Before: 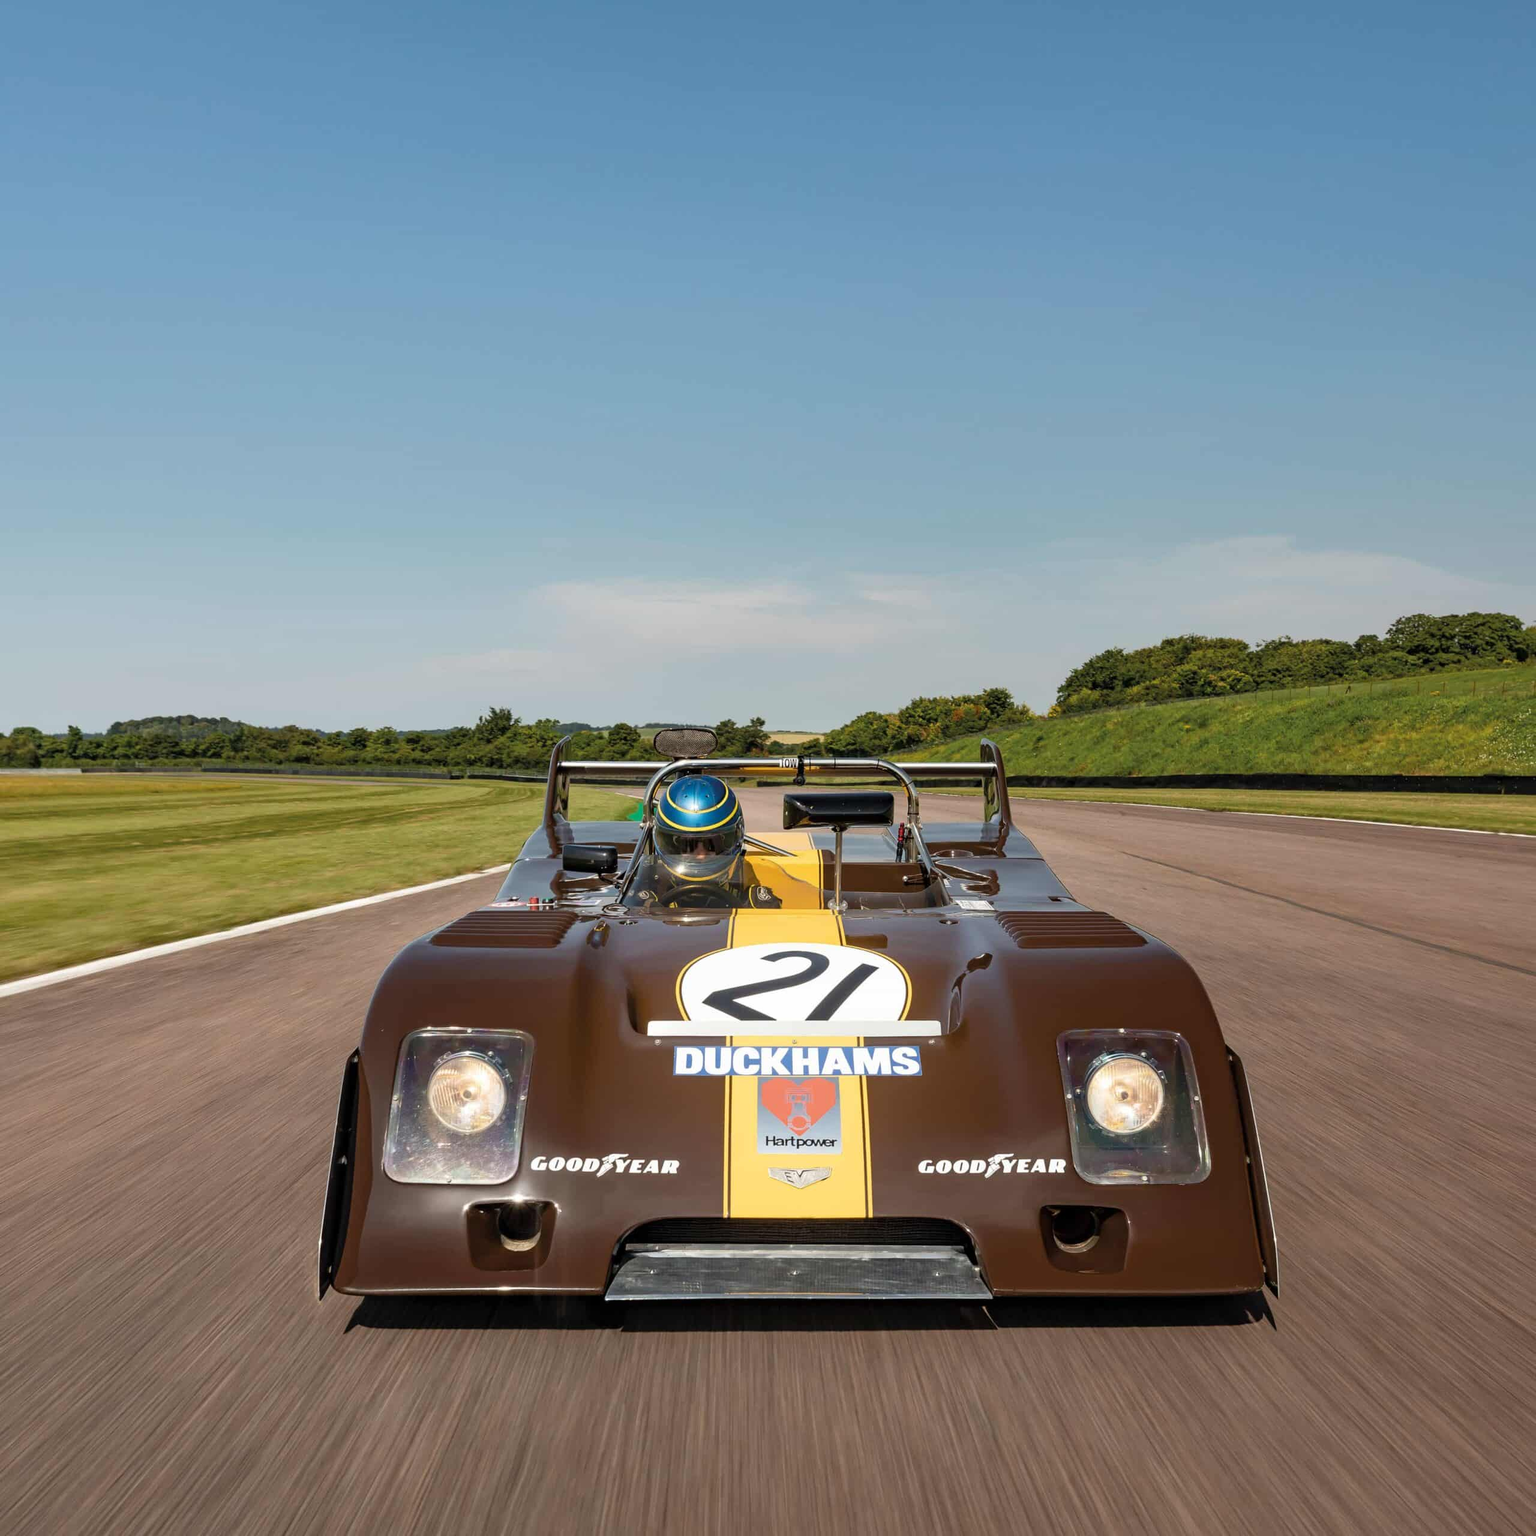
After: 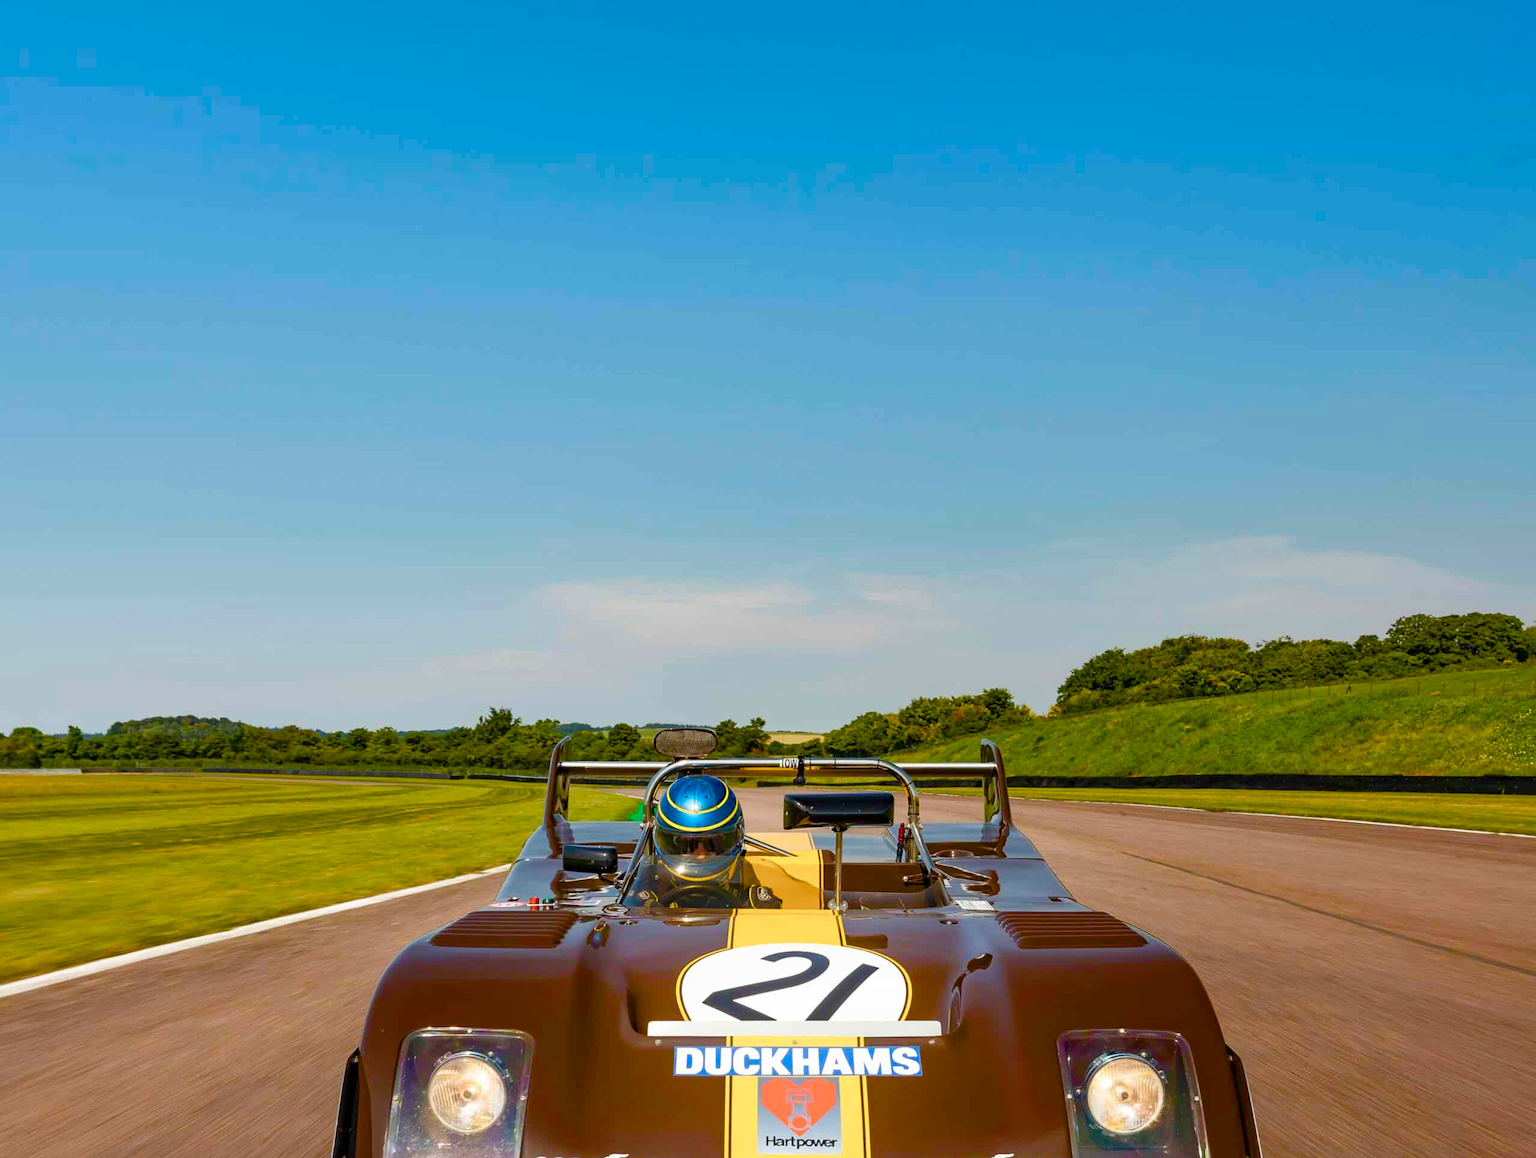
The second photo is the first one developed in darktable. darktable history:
crop: bottom 24.535%
color balance rgb: linear chroma grading › global chroma 42.465%, perceptual saturation grading › global saturation 0.874%, perceptual saturation grading › highlights -33.891%, perceptual saturation grading › mid-tones 15.002%, perceptual saturation grading › shadows 48.737%, global vibrance 41.733%
